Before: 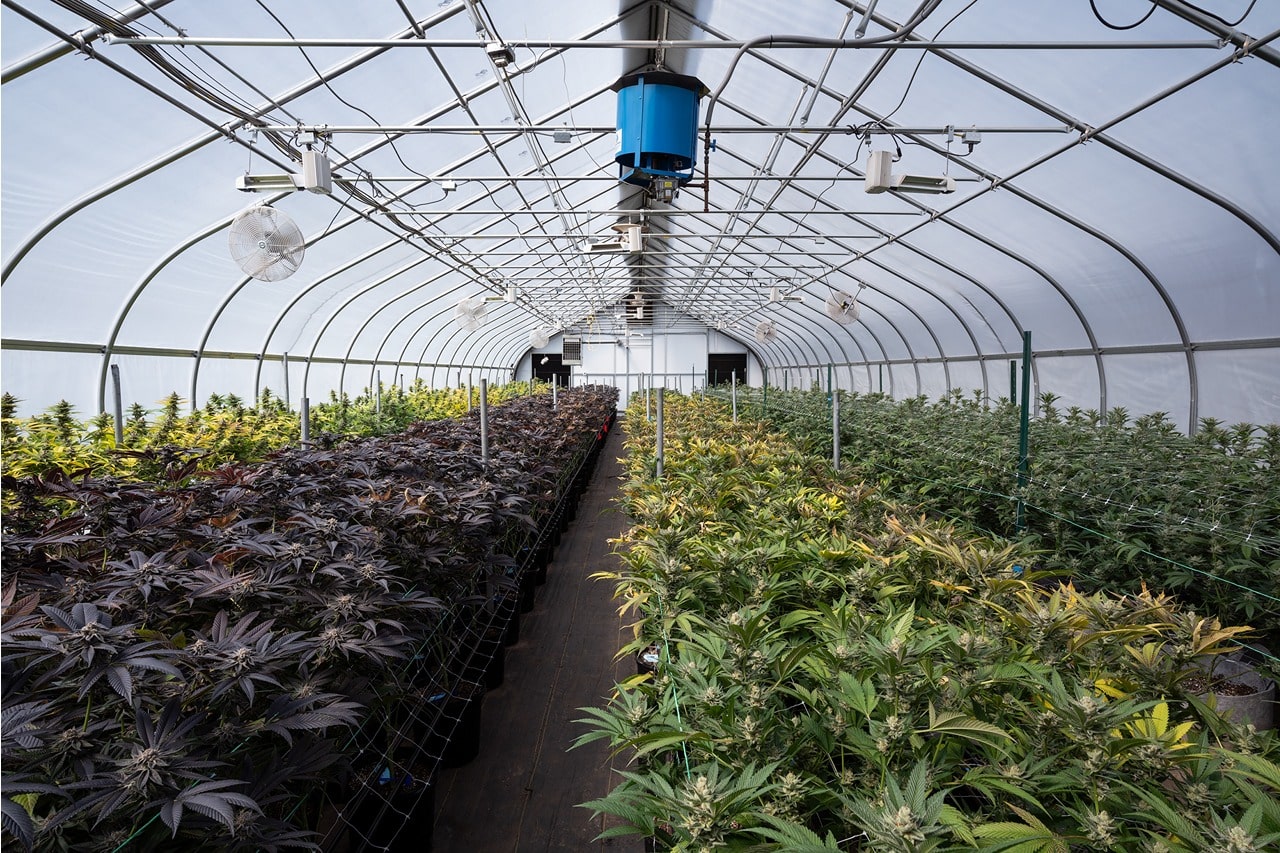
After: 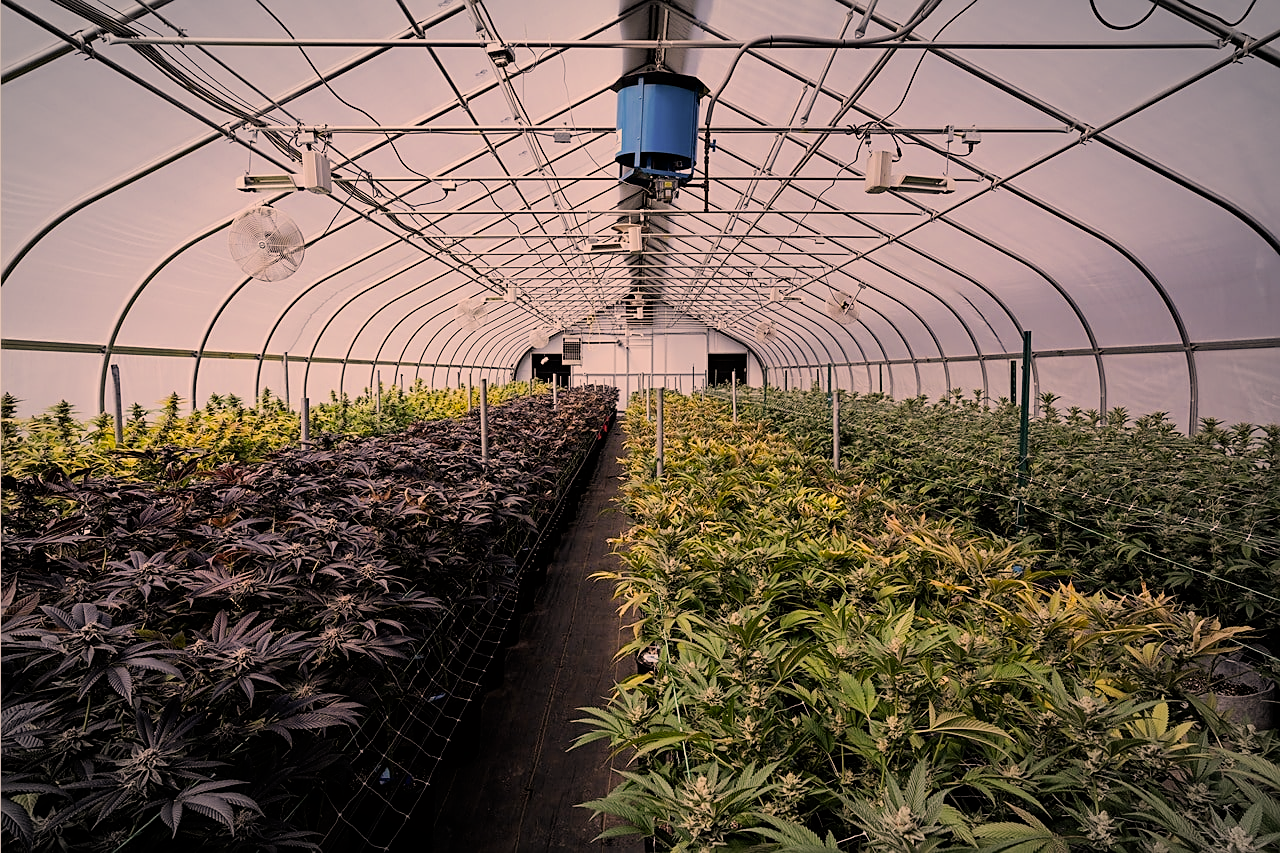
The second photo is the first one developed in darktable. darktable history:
haze removal: compatibility mode true, adaptive false
filmic rgb: black relative exposure -7.65 EV, white relative exposure 4.56 EV, threshold 3.01 EV, hardness 3.61, enable highlight reconstruction true
color correction: highlights a* 17.85, highlights b* 18.39
vignetting: brightness -0.28, automatic ratio true
sharpen: on, module defaults
